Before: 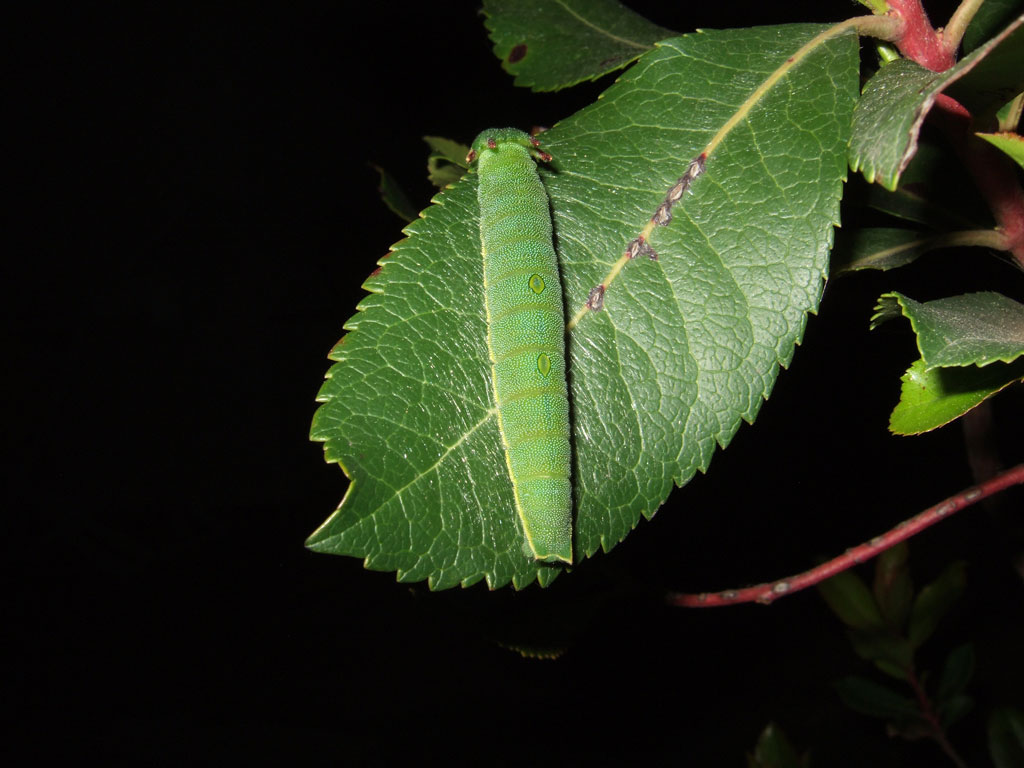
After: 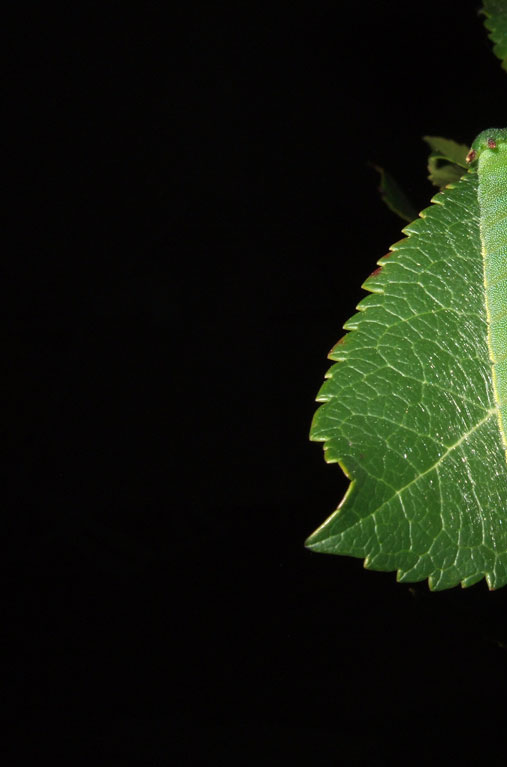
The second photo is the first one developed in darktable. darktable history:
crop and rotate: left 0.004%, top 0%, right 50.439%
